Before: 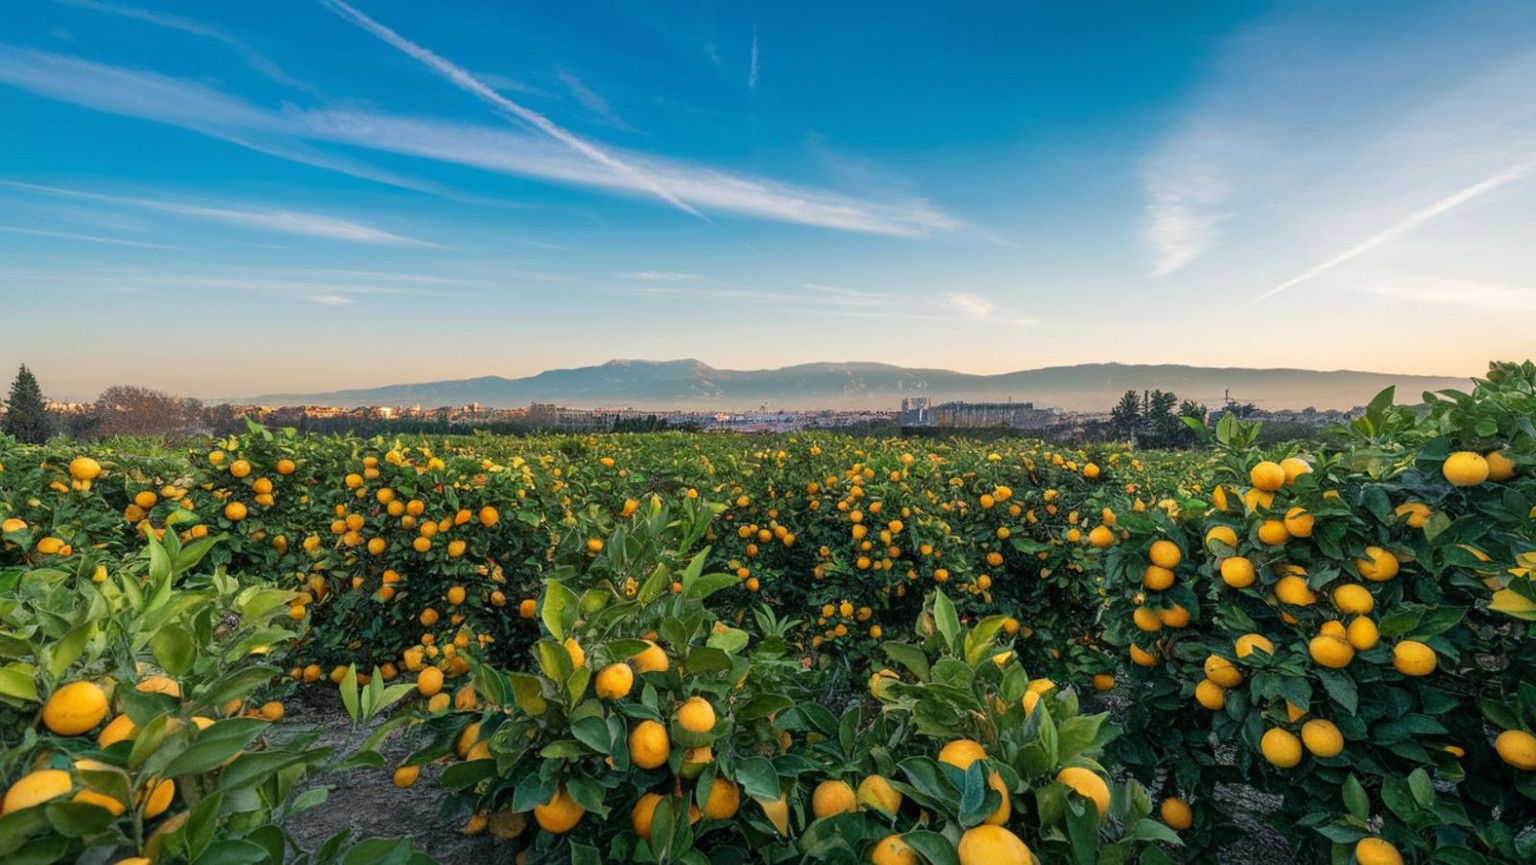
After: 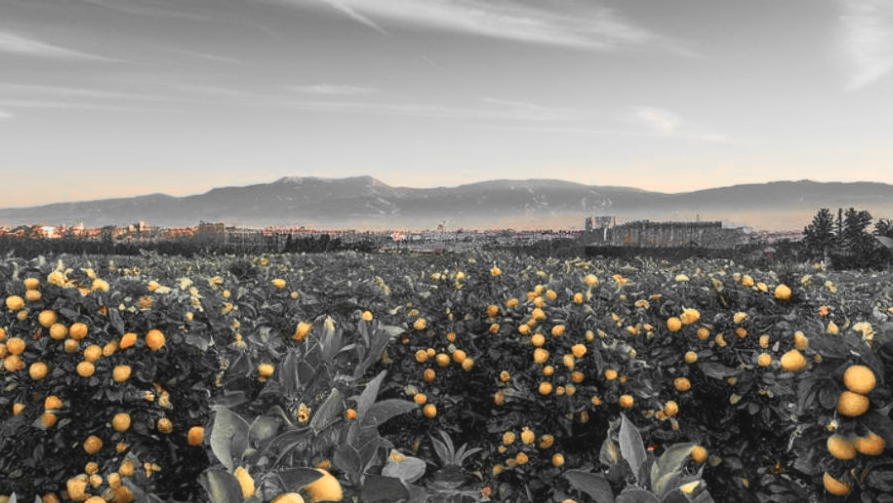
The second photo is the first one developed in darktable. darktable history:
crop and rotate: left 22.13%, top 22.054%, right 22.026%, bottom 22.102%
color zones: curves: ch0 [(0, 0.447) (0.184, 0.543) (0.323, 0.476) (0.429, 0.445) (0.571, 0.443) (0.714, 0.451) (0.857, 0.452) (1, 0.447)]; ch1 [(0, 0.464) (0.176, 0.46) (0.287, 0.177) (0.429, 0.002) (0.571, 0) (0.714, 0) (0.857, 0) (1, 0.464)], mix 20%
tone curve: curves: ch0 [(0, 0.045) (0.155, 0.169) (0.46, 0.466) (0.751, 0.788) (1, 0.961)]; ch1 [(0, 0) (0.43, 0.408) (0.472, 0.469) (0.505, 0.503) (0.553, 0.563) (0.592, 0.581) (0.631, 0.625) (1, 1)]; ch2 [(0, 0) (0.505, 0.495) (0.55, 0.557) (0.583, 0.573) (1, 1)], color space Lab, independent channels, preserve colors none
